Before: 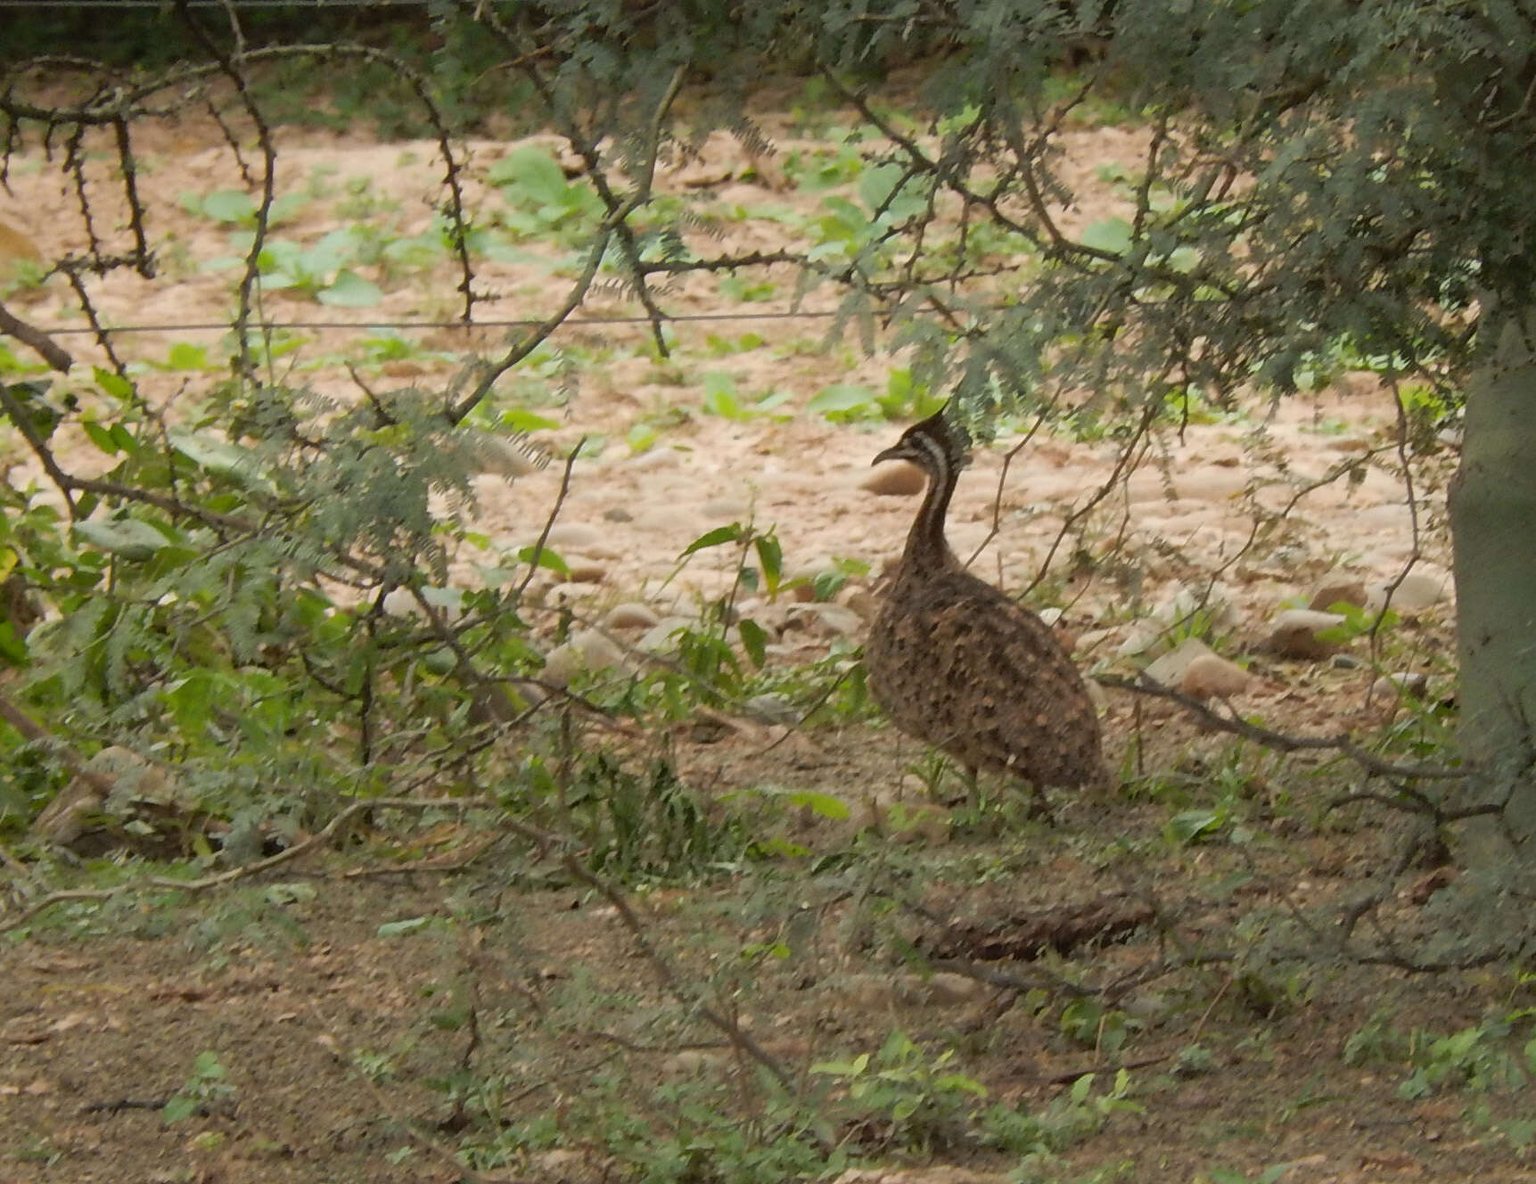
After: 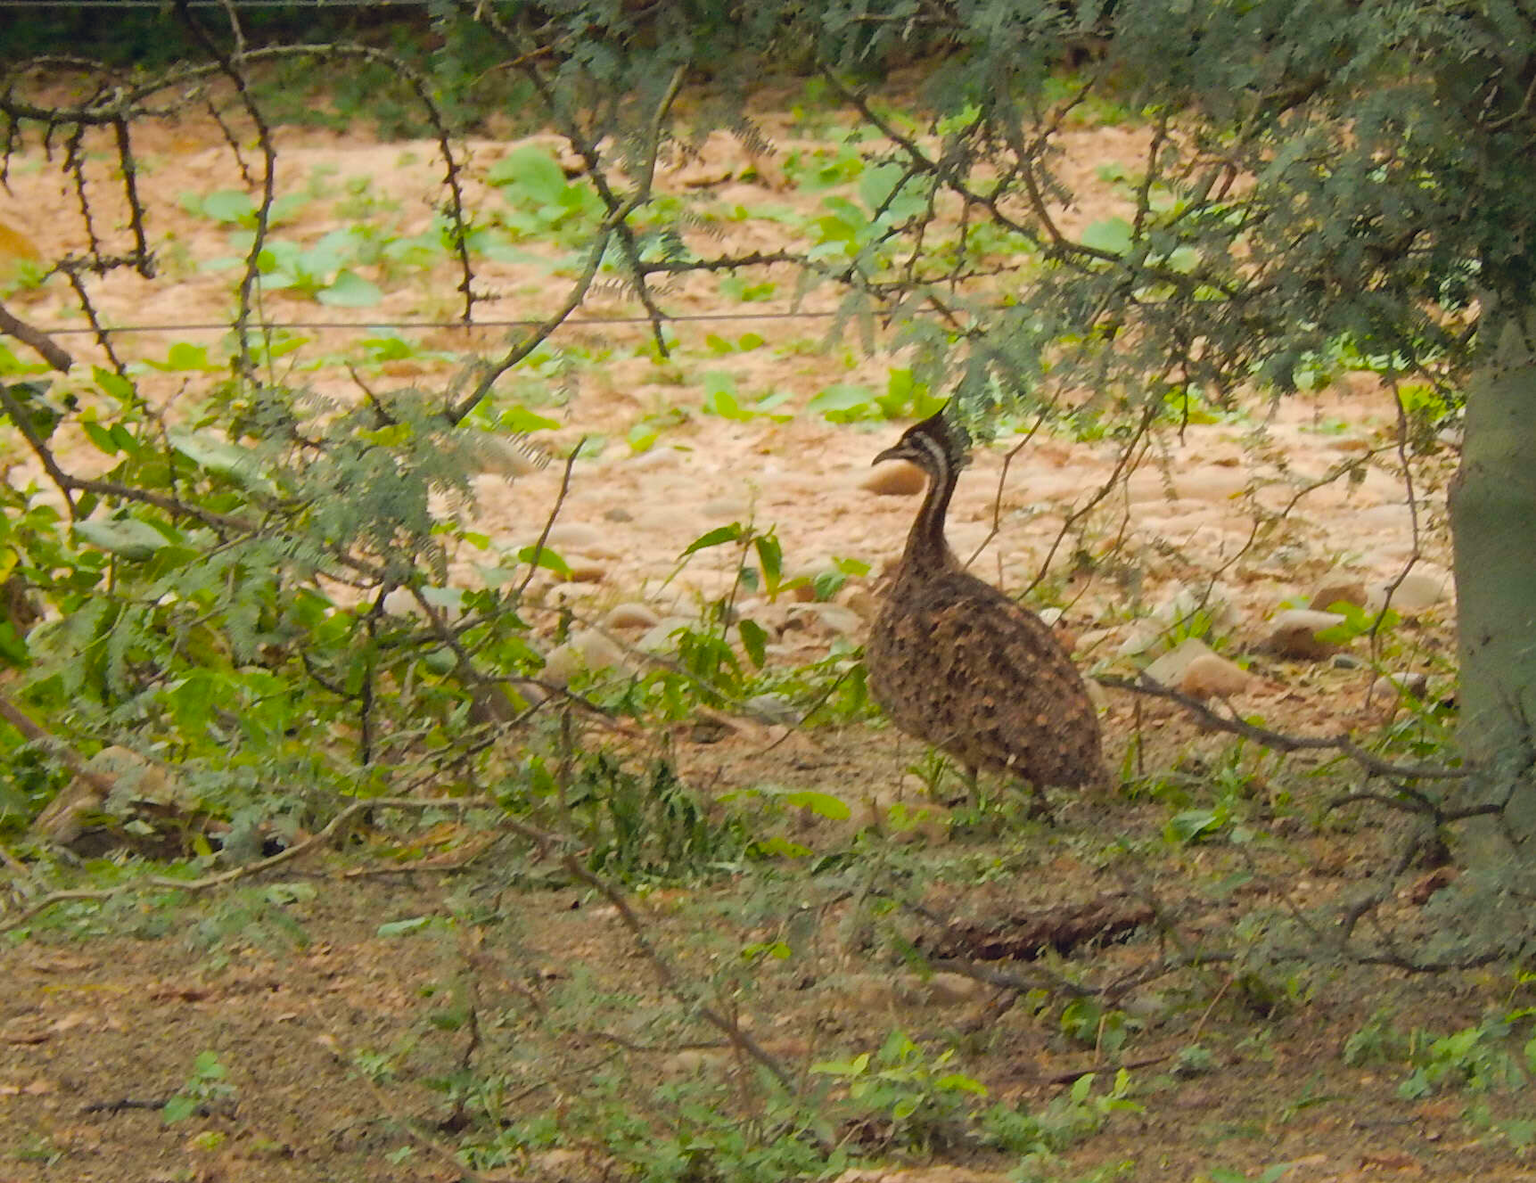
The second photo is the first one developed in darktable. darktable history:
color balance rgb: global offset › chroma 0.065%, global offset › hue 254.17°, perceptual saturation grading › global saturation 30.593%, perceptual brilliance grading › mid-tones 10.471%, perceptual brilliance grading › shadows 14.945%, global vibrance 20%
